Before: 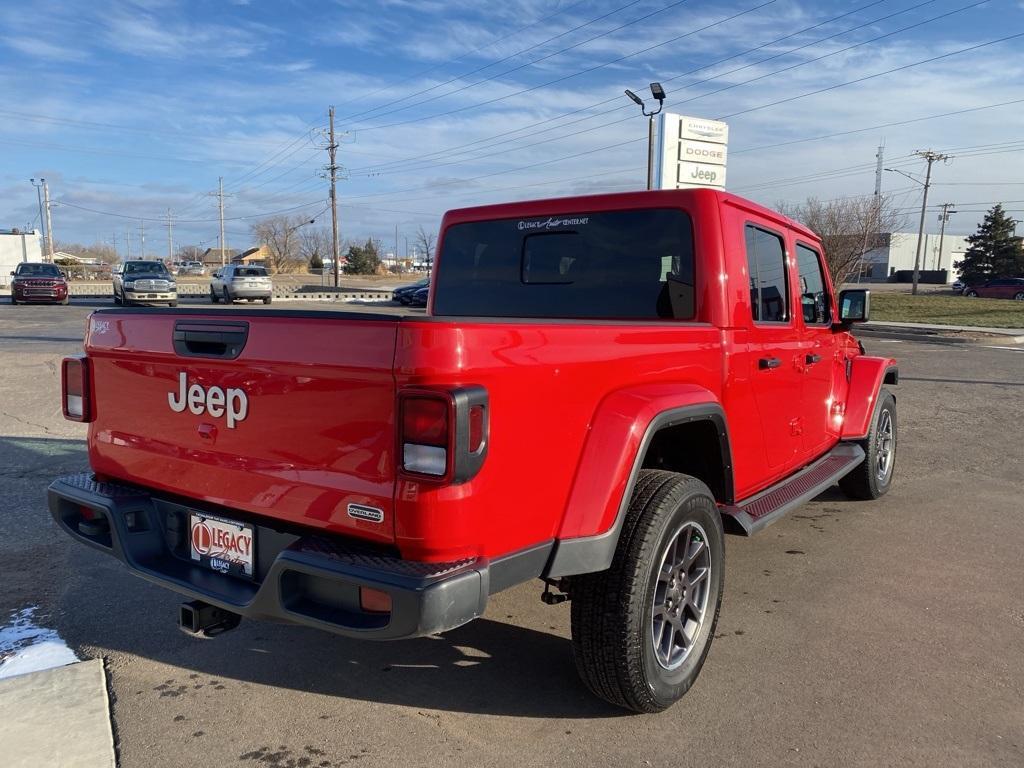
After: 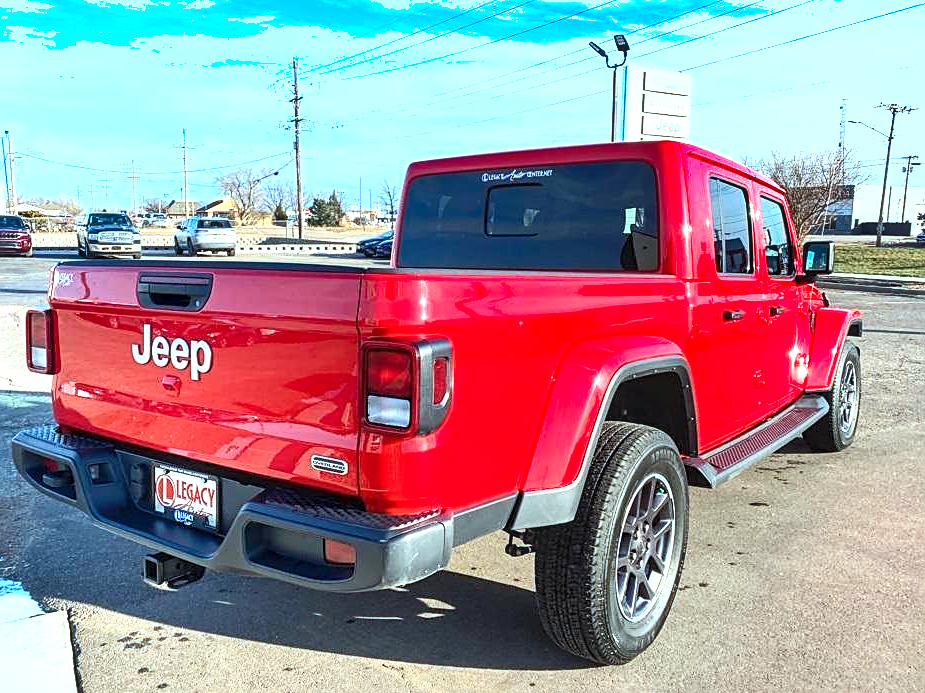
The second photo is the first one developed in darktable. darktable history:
contrast brightness saturation: contrast 0.199, brightness 0.168, saturation 0.219
levels: levels [0, 0.476, 0.951]
crop: left 3.577%, top 6.38%, right 6.004%, bottom 3.256%
local contrast: on, module defaults
sharpen: on, module defaults
exposure: black level correction 0, exposure 1.172 EV, compensate highlight preservation false
shadows and highlights: soften with gaussian
color correction: highlights a* -10.15, highlights b* -10.31
